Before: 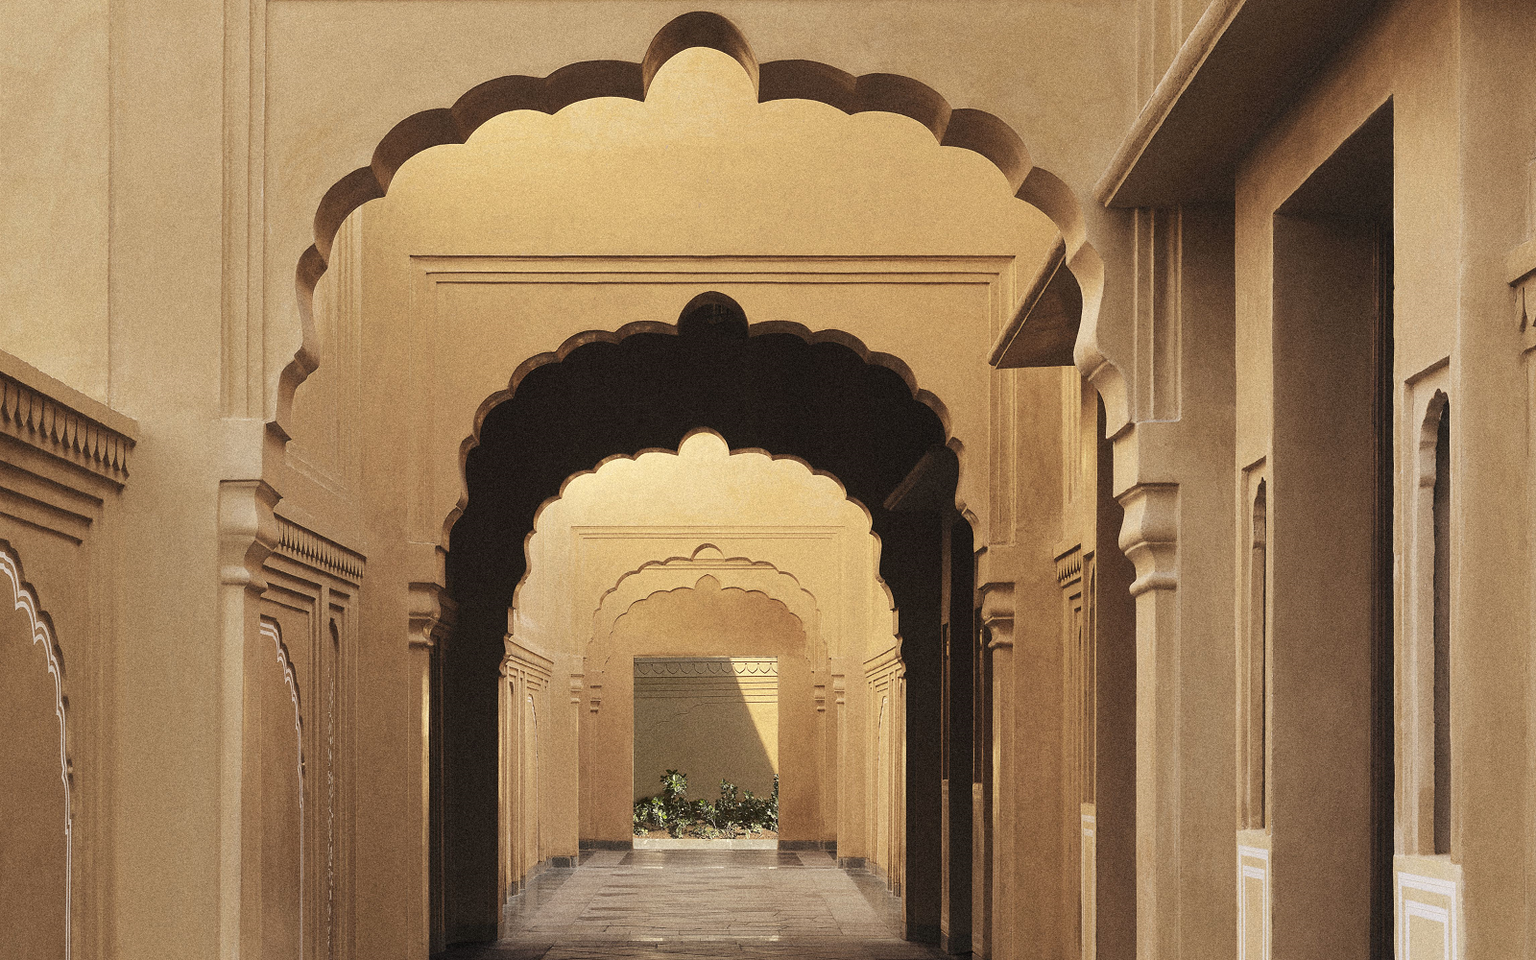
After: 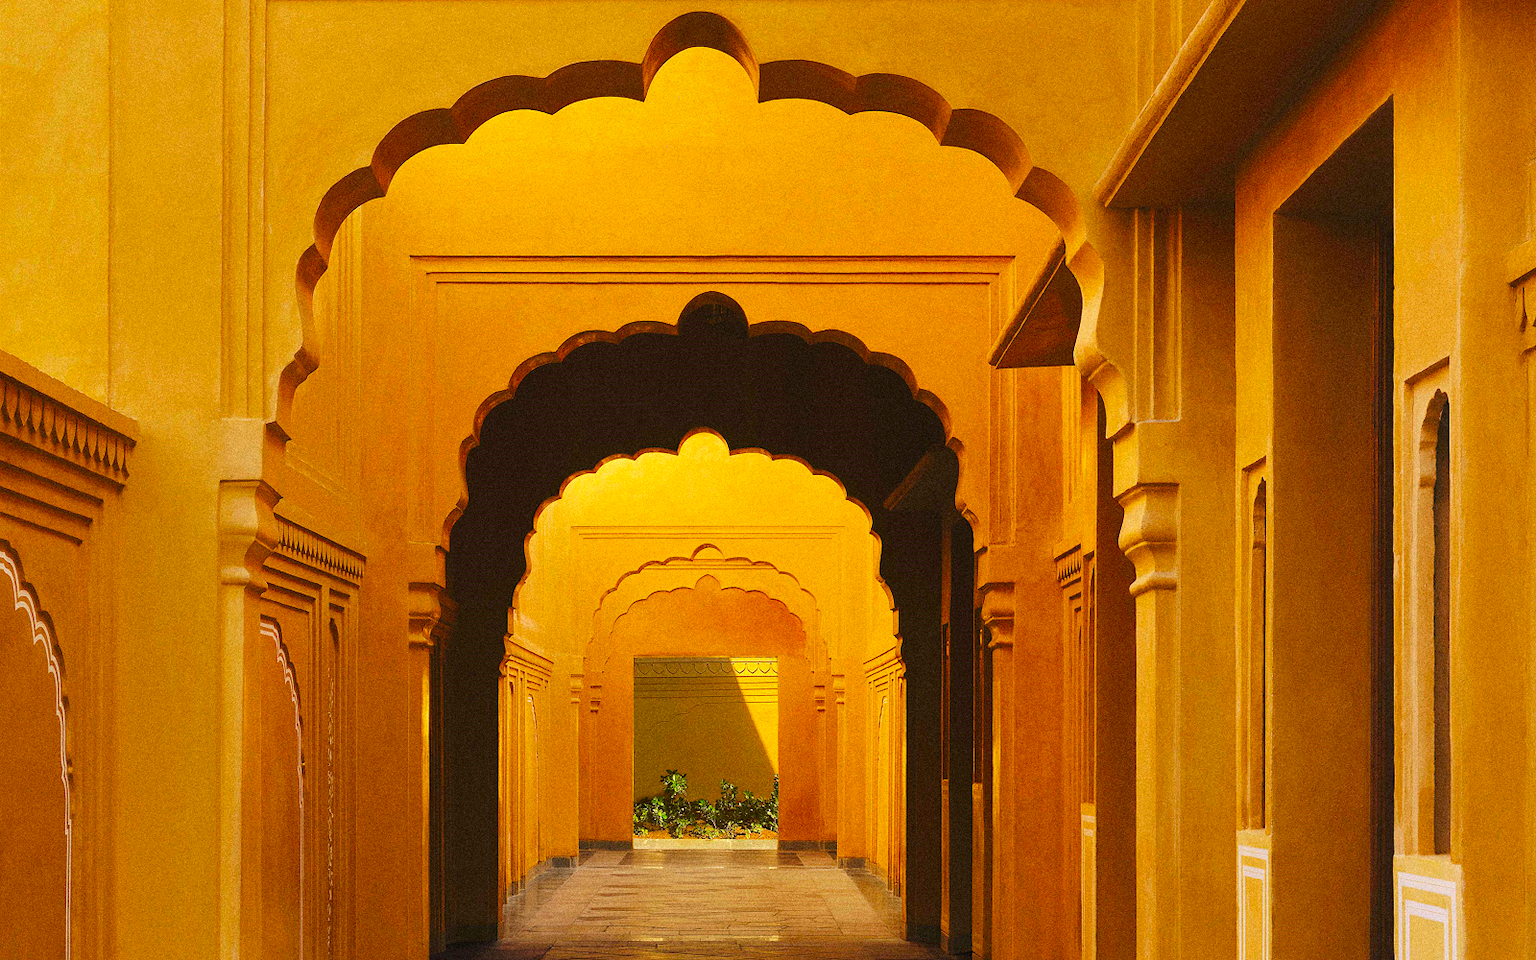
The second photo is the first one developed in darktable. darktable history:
color correction: highlights b* 0.023, saturation 2.98
